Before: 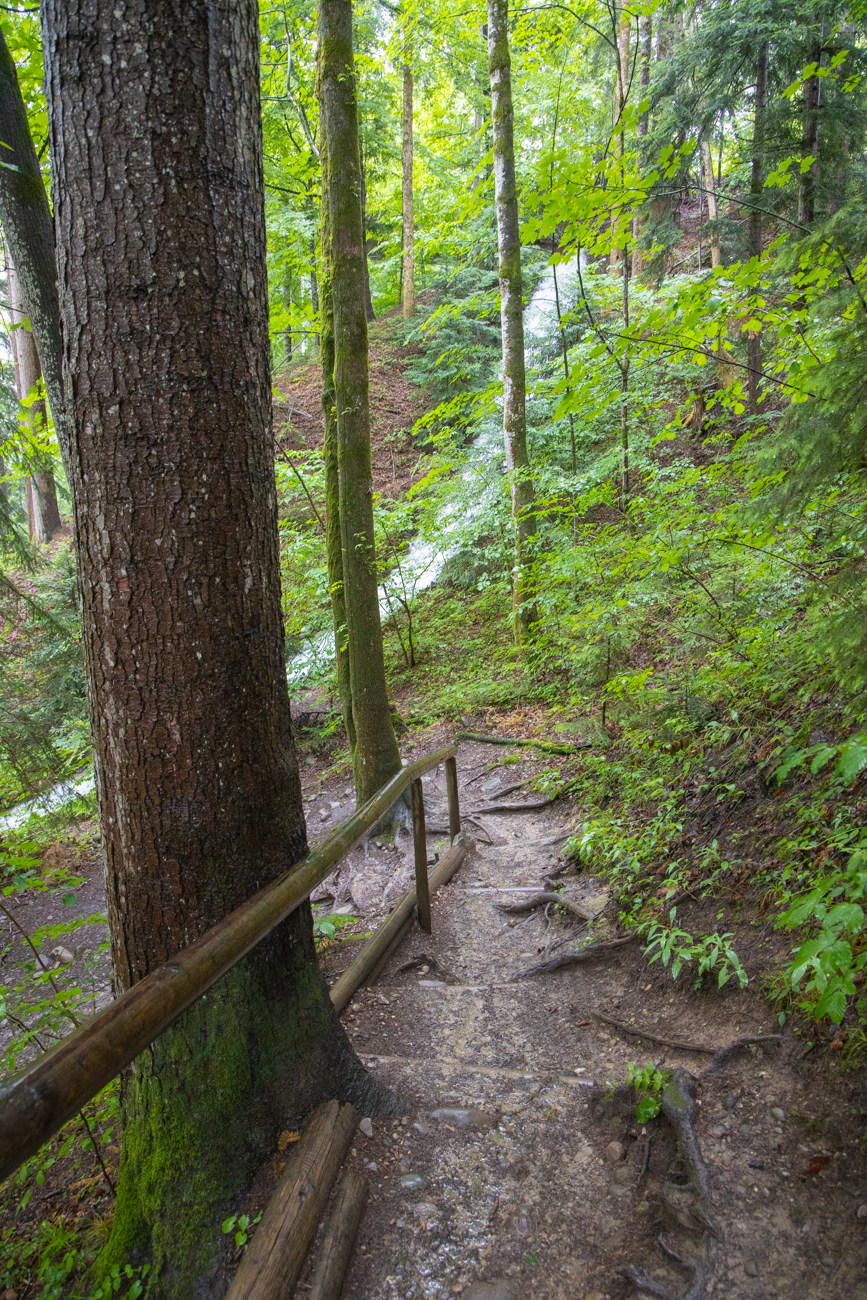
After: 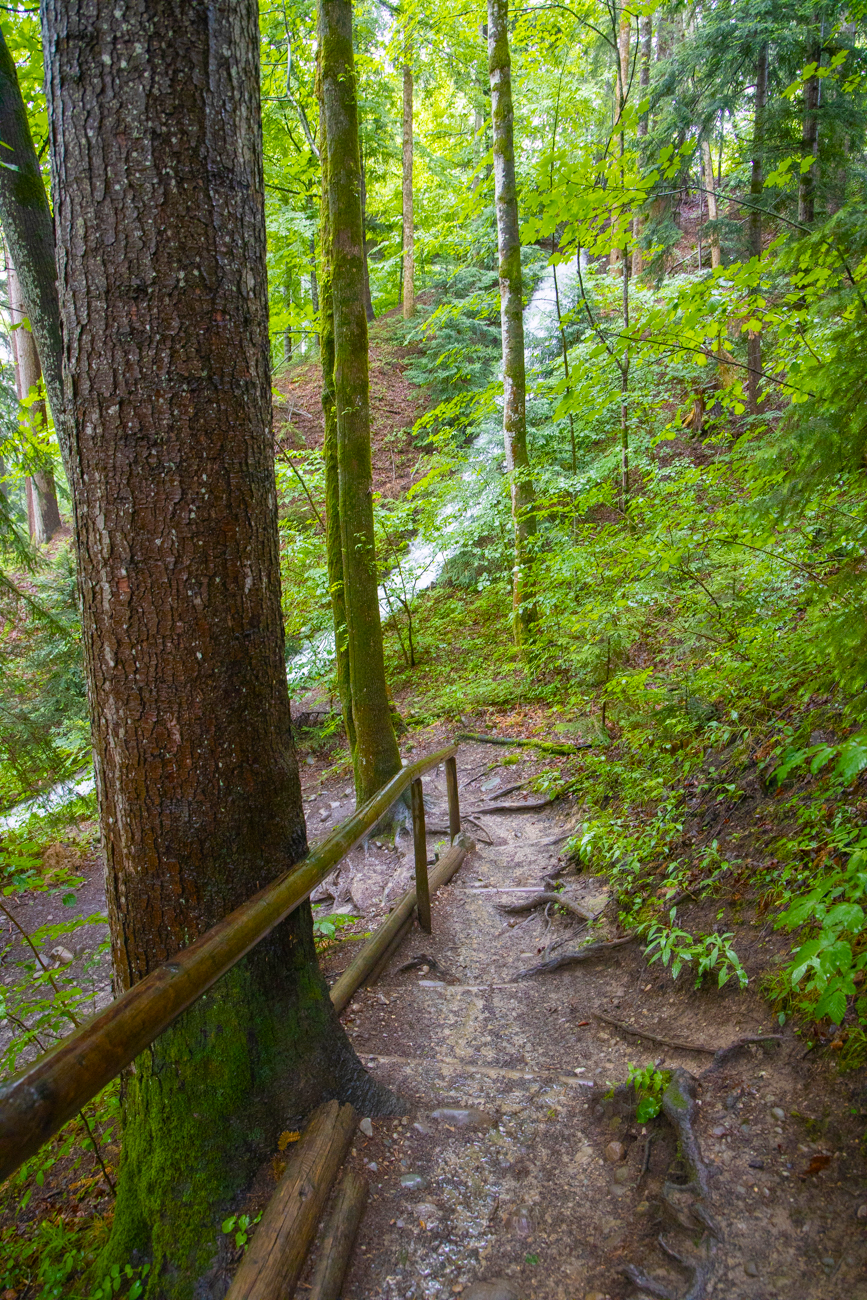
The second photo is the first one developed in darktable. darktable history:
color balance rgb: highlights gain › chroma 0.296%, highlights gain › hue 332.01°, perceptual saturation grading › global saturation 20%, perceptual saturation grading › highlights -24.973%, perceptual saturation grading › shadows 49.527%, global vibrance 20%
